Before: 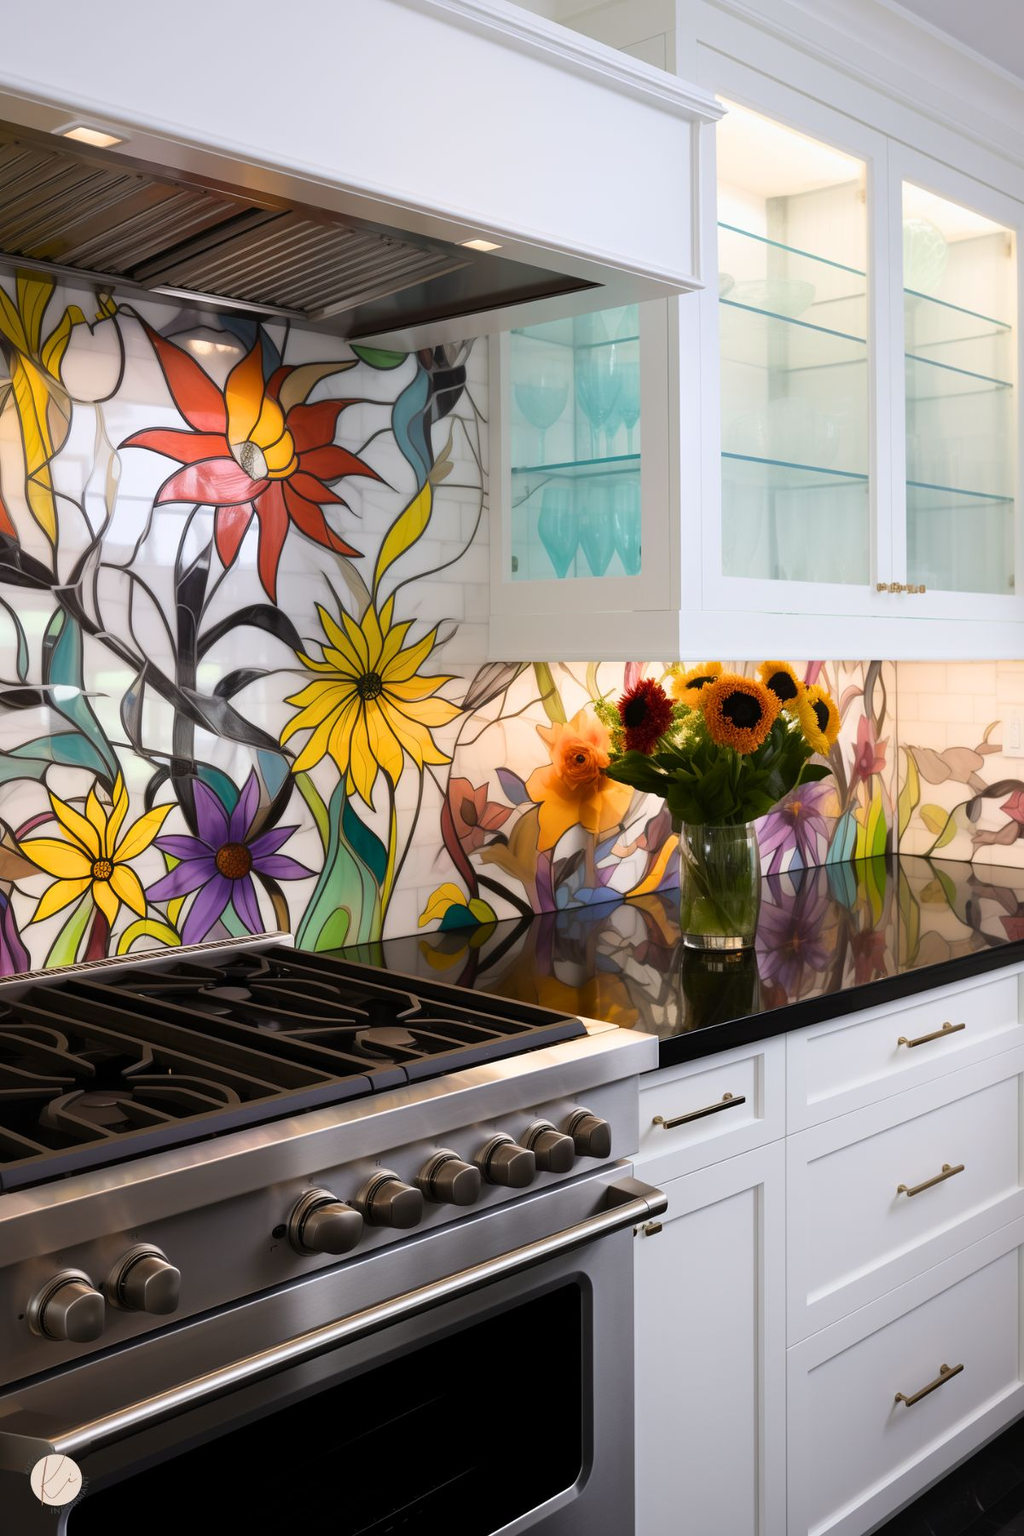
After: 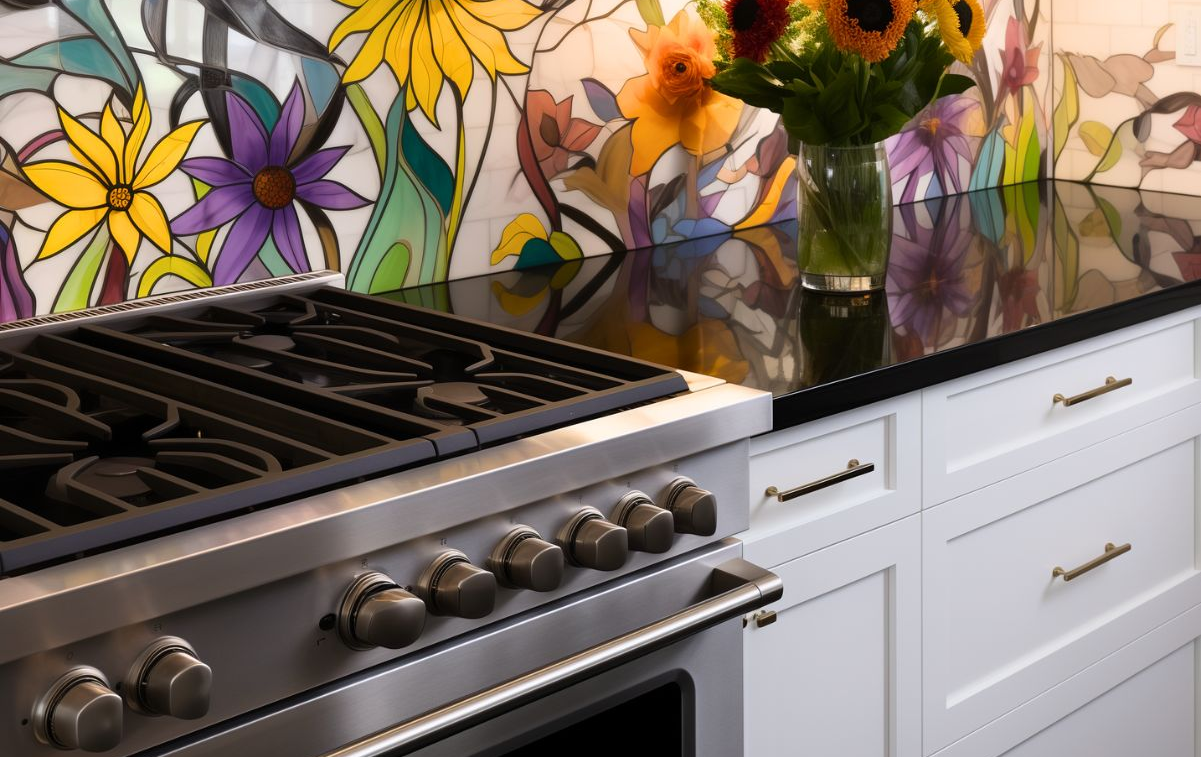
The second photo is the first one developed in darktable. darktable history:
crop: top 45.662%, bottom 12.284%
